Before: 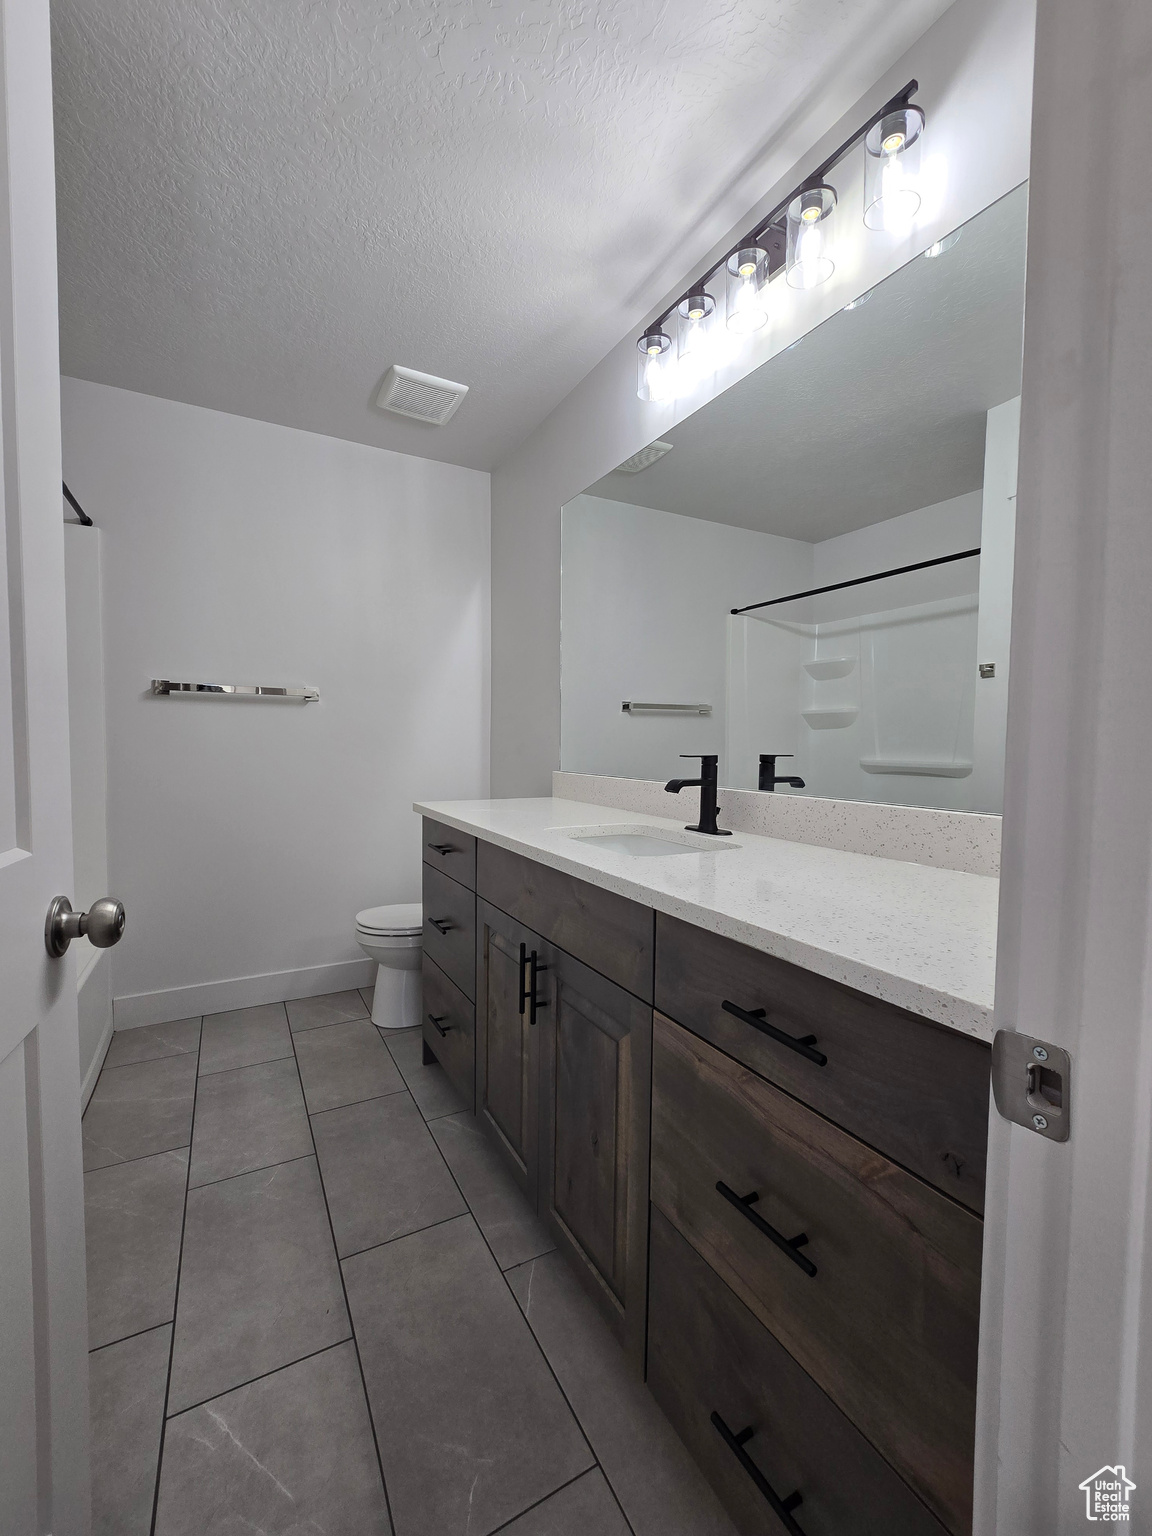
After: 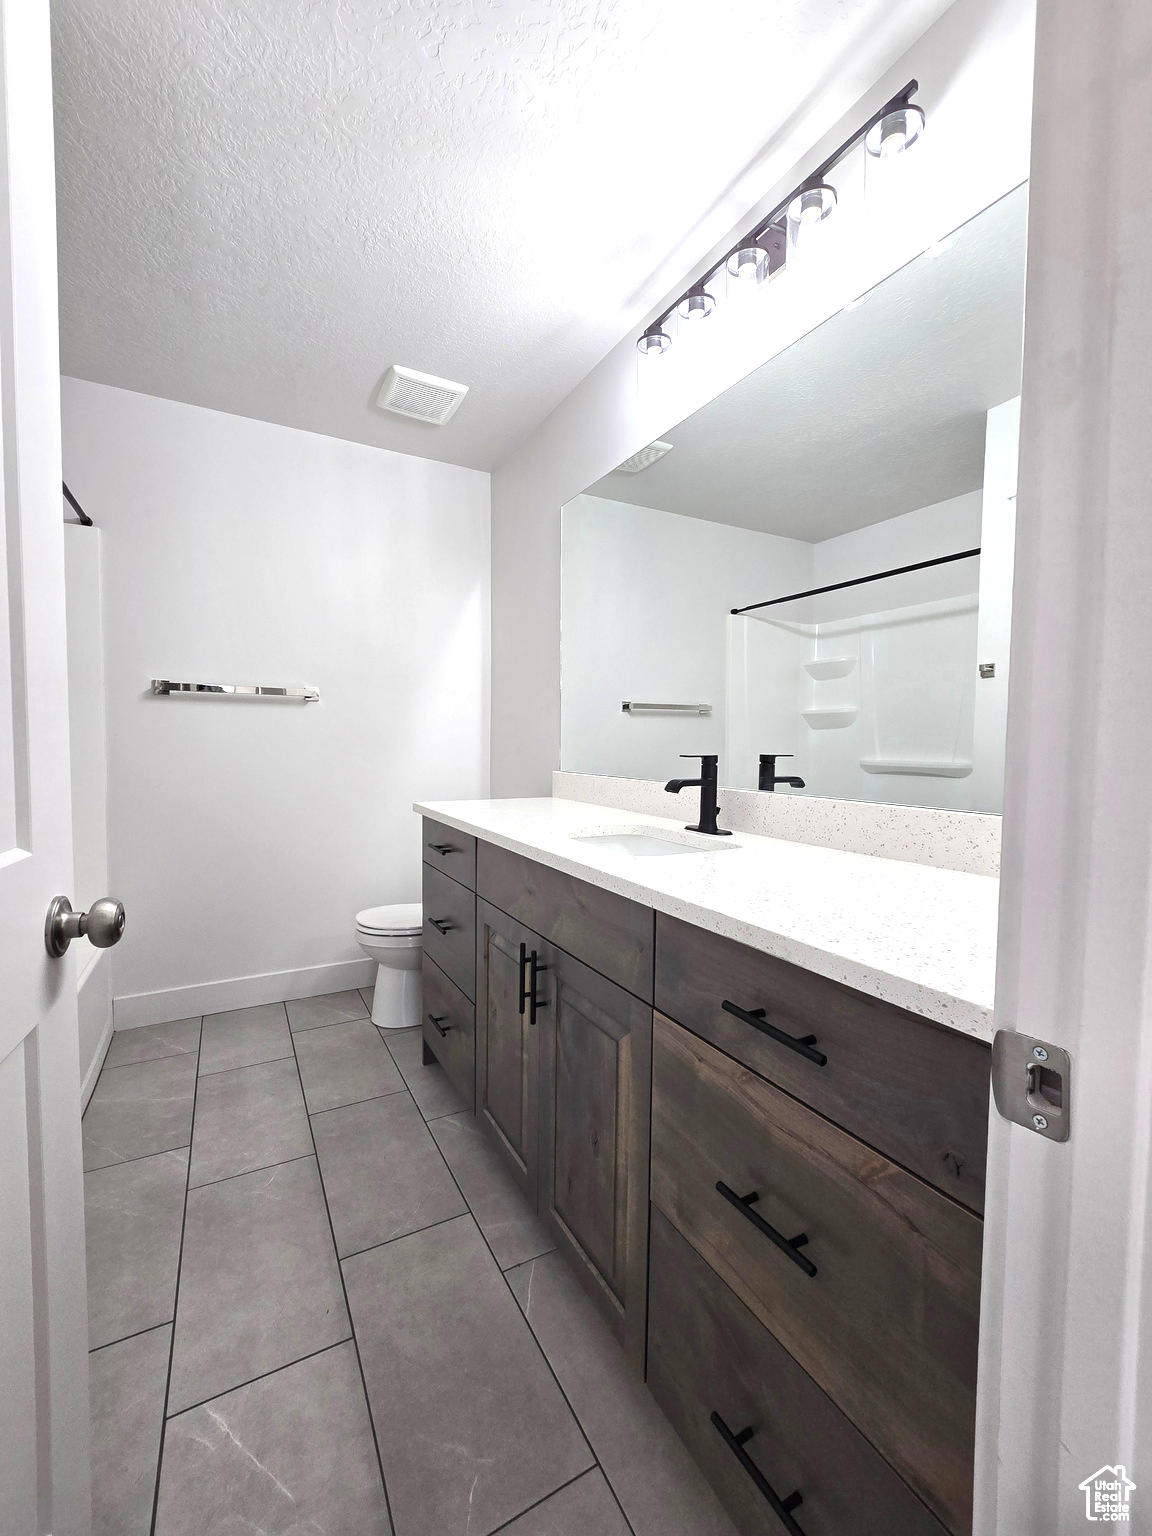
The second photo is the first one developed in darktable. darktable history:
exposure: black level correction 0, exposure 1.01 EV, compensate highlight preservation false
